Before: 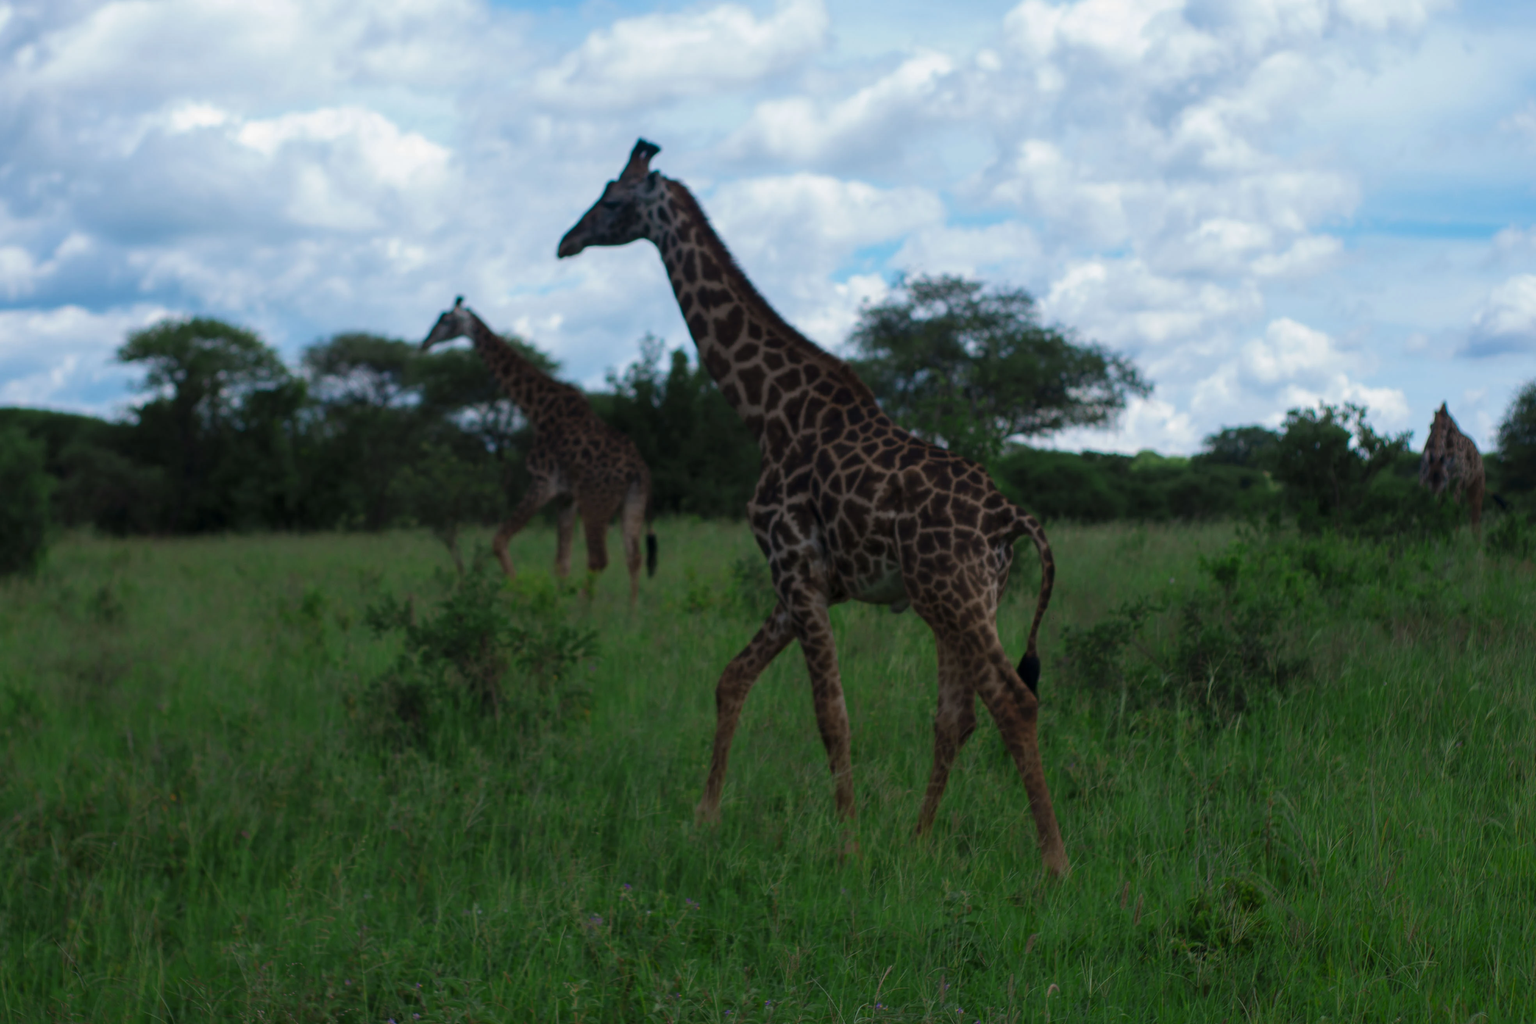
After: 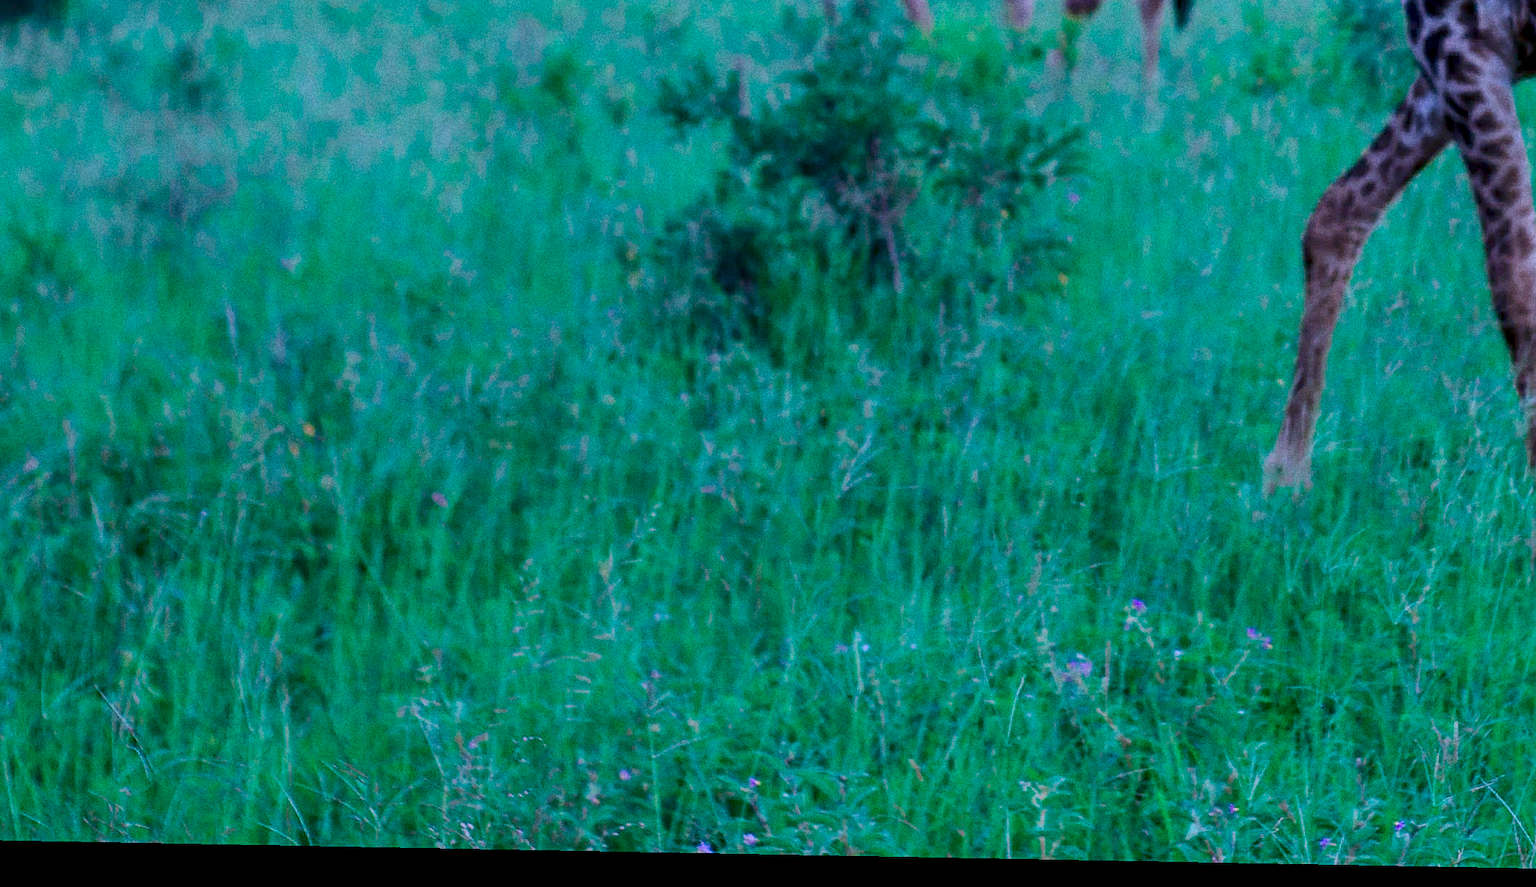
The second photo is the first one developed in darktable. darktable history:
base curve: curves: ch0 [(0, 0) (0.158, 0.273) (0.879, 0.895) (1, 1)], preserve colors none
crop and rotate: top 54.778%, right 46.61%, bottom 0.159%
rotate and perspective: lens shift (horizontal) -0.055, automatic cropping off
exposure: black level correction 0.001, exposure 1.129 EV, compensate exposure bias true, compensate highlight preservation false
grain: coarseness 11.82 ISO, strength 36.67%, mid-tones bias 74.17%
sharpen: on, module defaults
color calibration: output R [1.063, -0.012, -0.003, 0], output B [-0.079, 0.047, 1, 0], illuminant custom, x 0.46, y 0.43, temperature 2642.66 K
local contrast: on, module defaults
